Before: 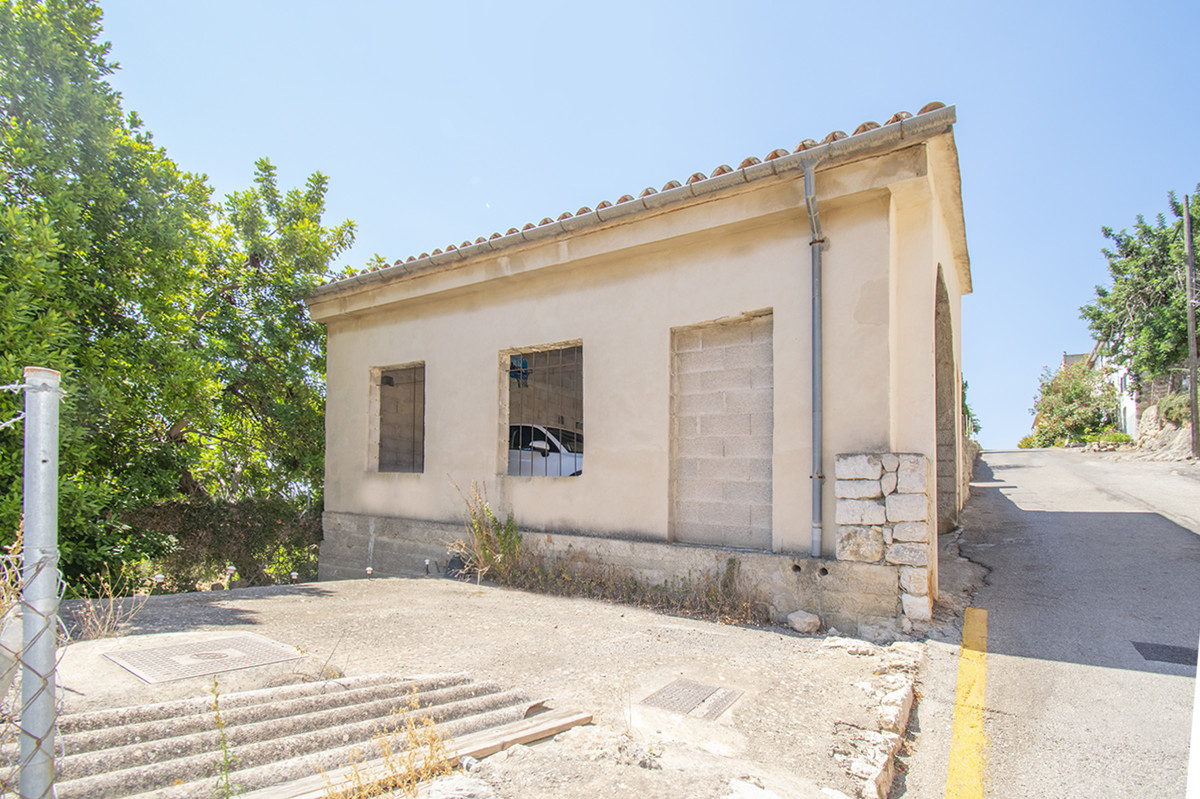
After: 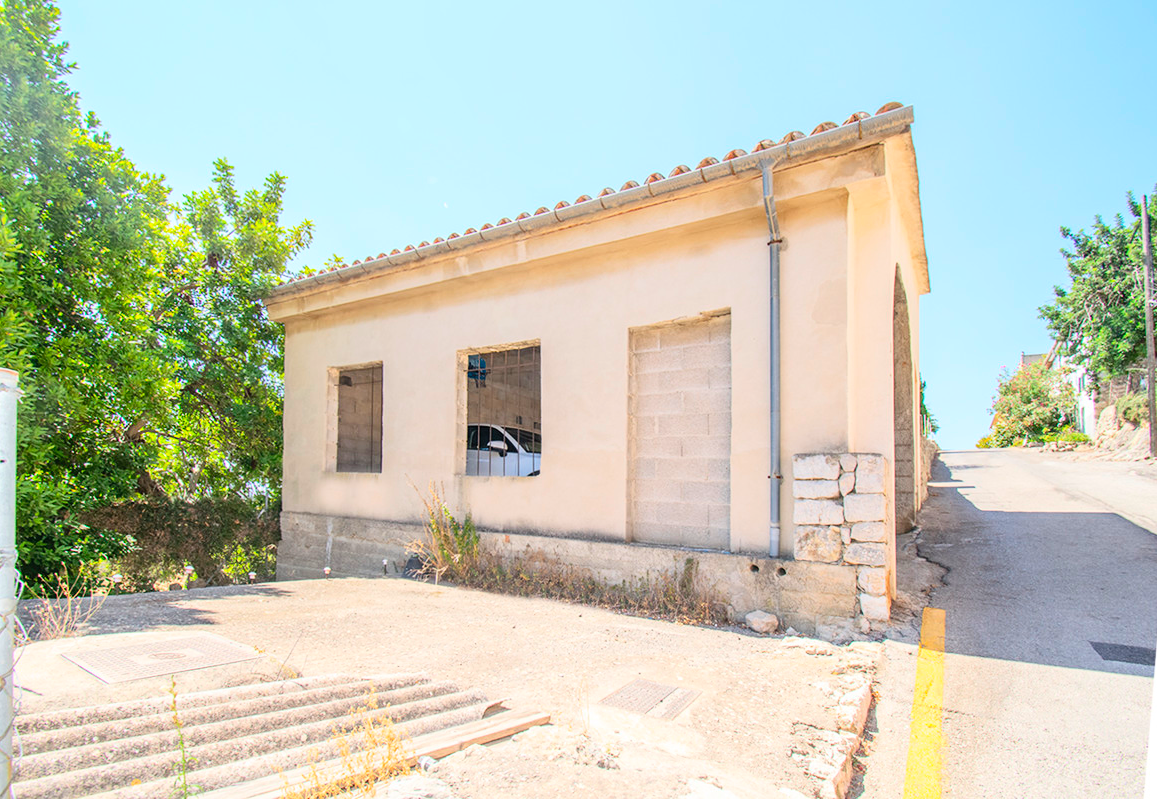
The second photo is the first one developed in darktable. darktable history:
contrast brightness saturation: contrast 0.203, brightness 0.16, saturation 0.223
crop and rotate: left 3.527%
